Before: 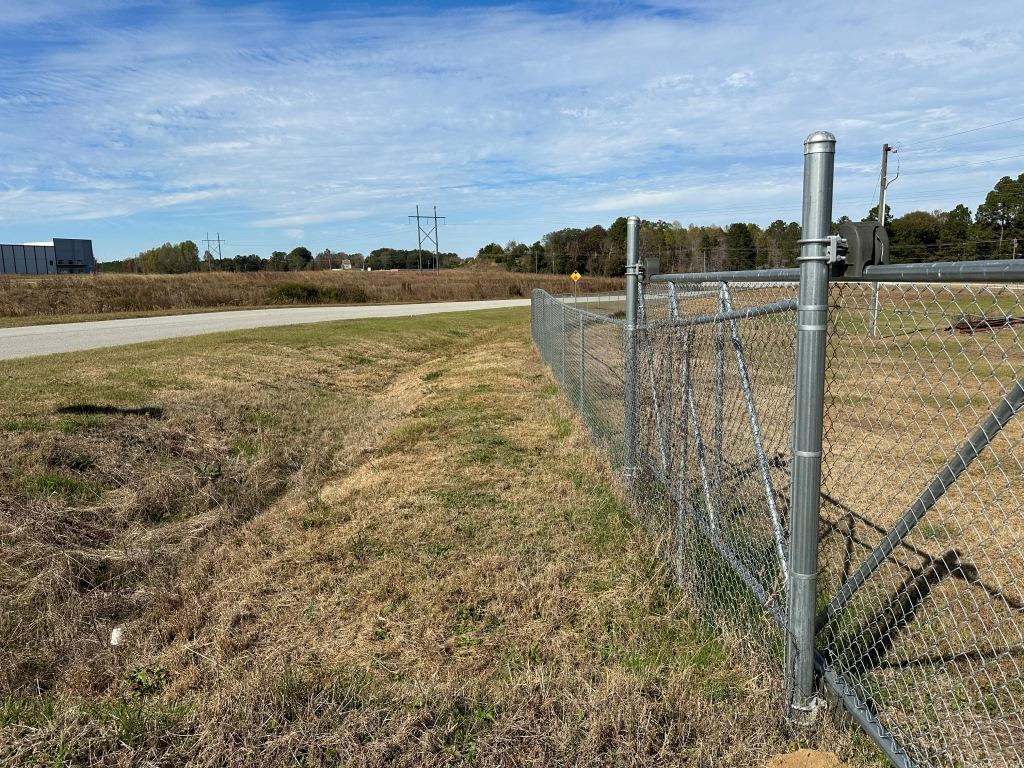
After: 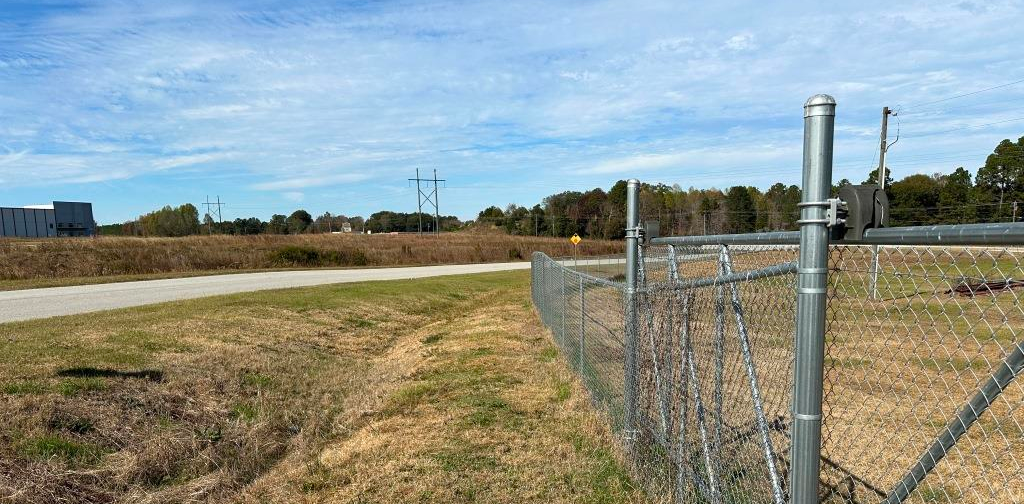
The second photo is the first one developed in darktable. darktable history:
shadows and highlights: shadows 0, highlights 40
crop and rotate: top 4.848%, bottom 29.503%
tone equalizer: on, module defaults
